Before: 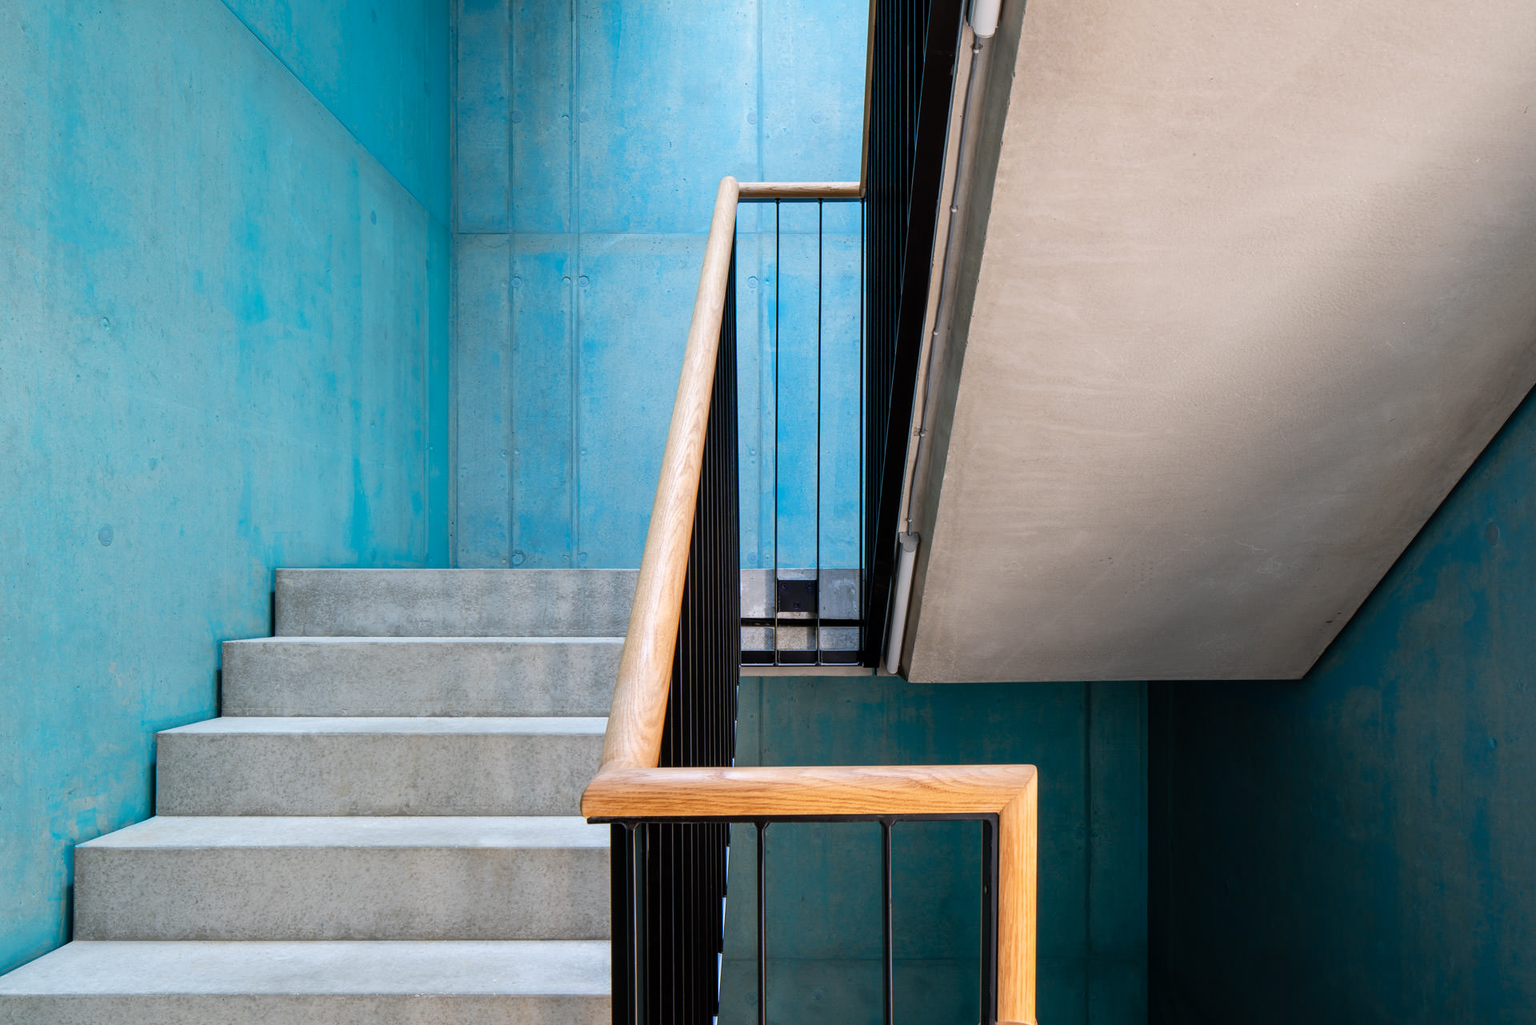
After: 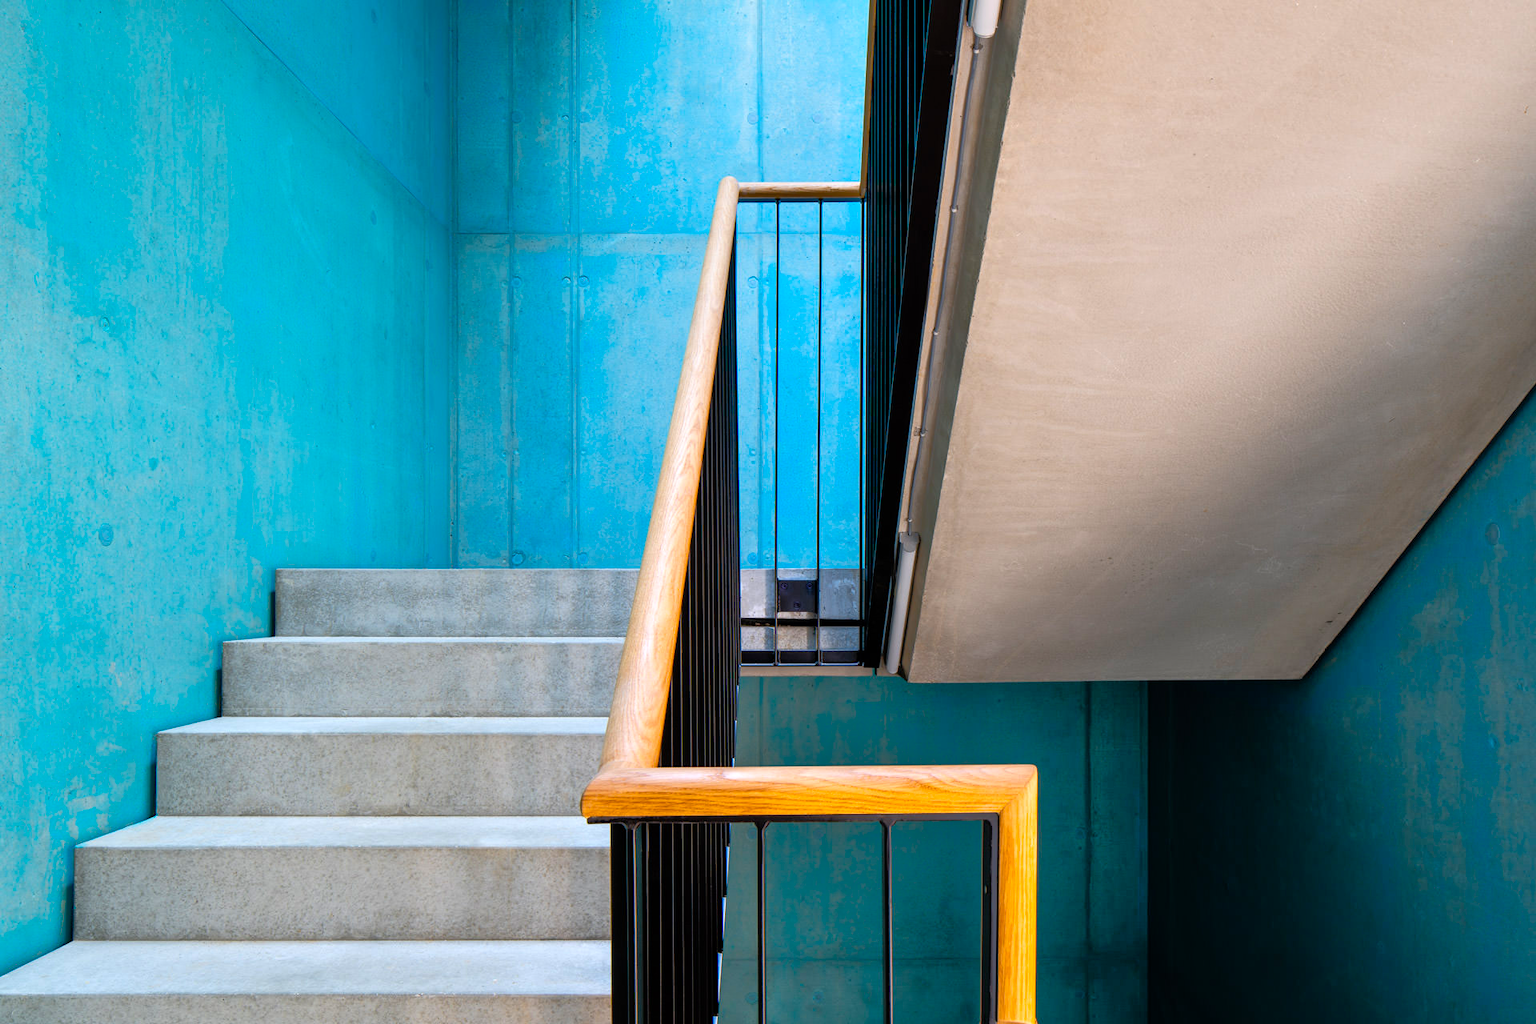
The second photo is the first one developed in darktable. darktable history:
color balance rgb: linear chroma grading › global chroma 15%, perceptual saturation grading › global saturation 30%
tone equalizer: -8 EV -0.528 EV, -7 EV -0.319 EV, -6 EV -0.083 EV, -5 EV 0.413 EV, -4 EV 0.985 EV, -3 EV 0.791 EV, -2 EV -0.01 EV, -1 EV 0.14 EV, +0 EV -0.012 EV, smoothing 1
